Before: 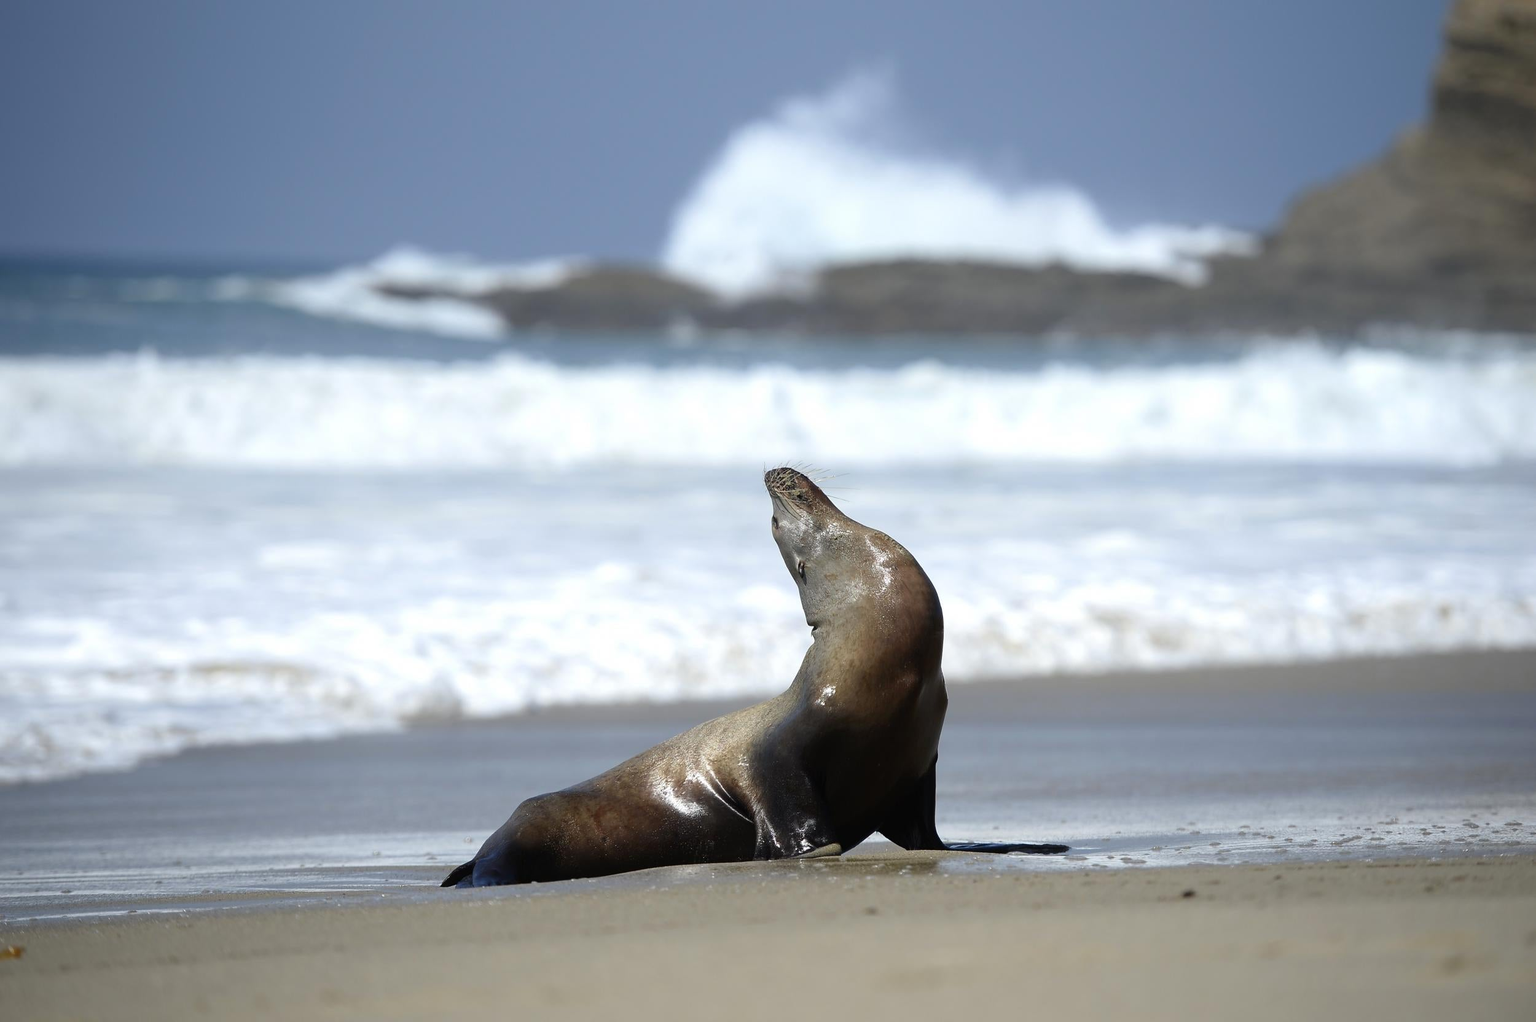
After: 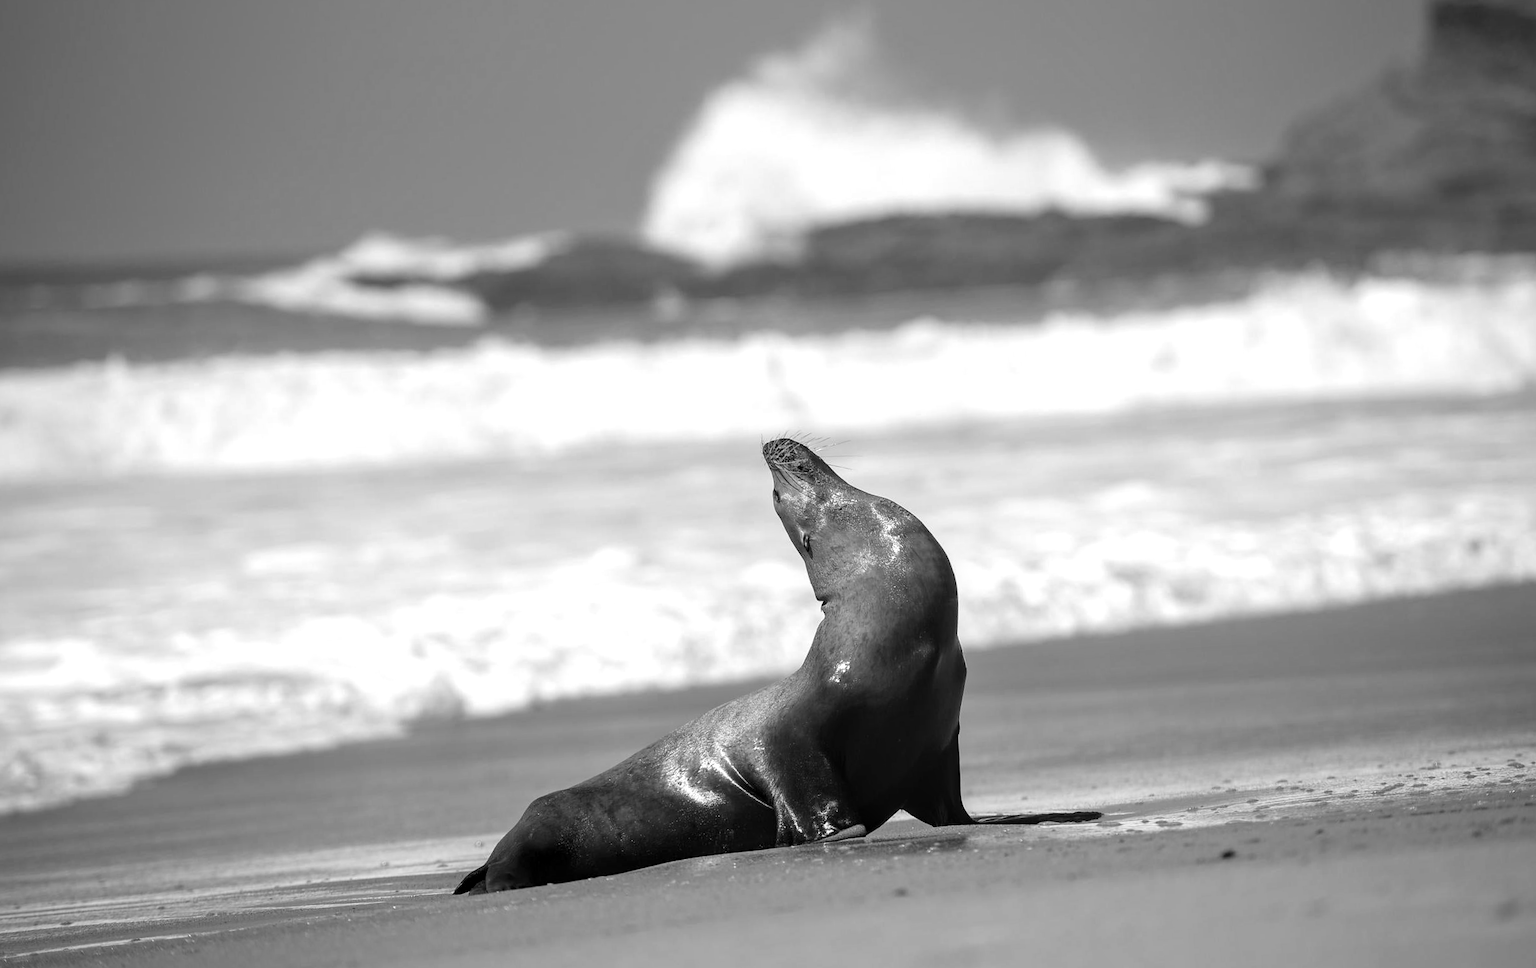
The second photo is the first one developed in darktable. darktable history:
monochrome: size 1
white balance: red 1.042, blue 1.17
local contrast: detail 130%
rotate and perspective: rotation -3.52°, crop left 0.036, crop right 0.964, crop top 0.081, crop bottom 0.919
color balance: output saturation 120%
